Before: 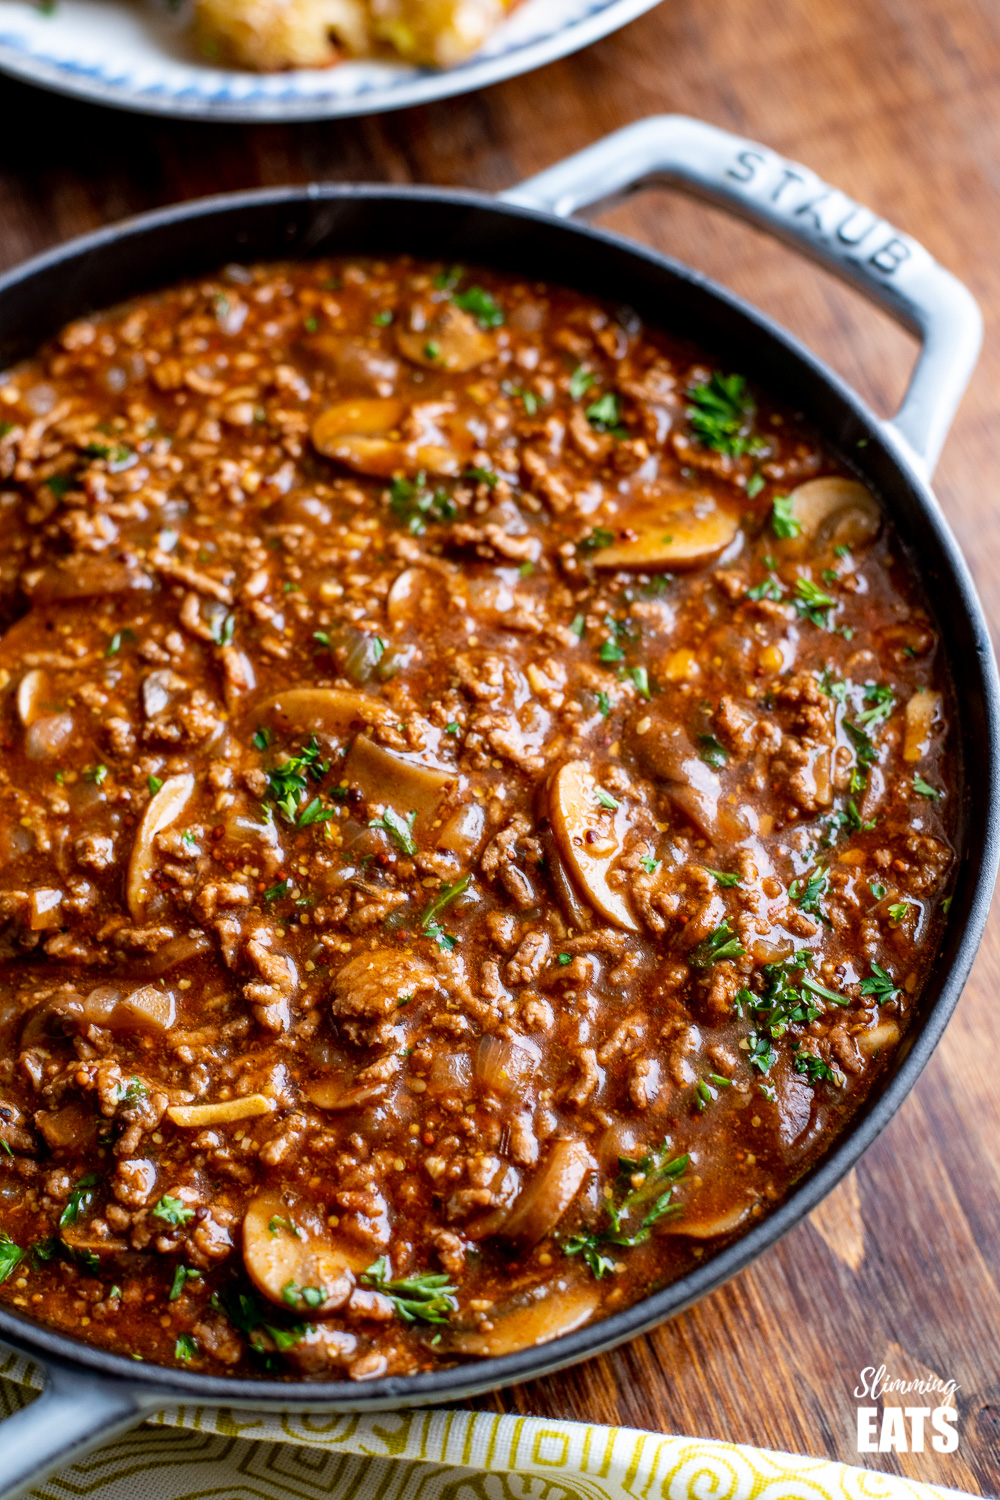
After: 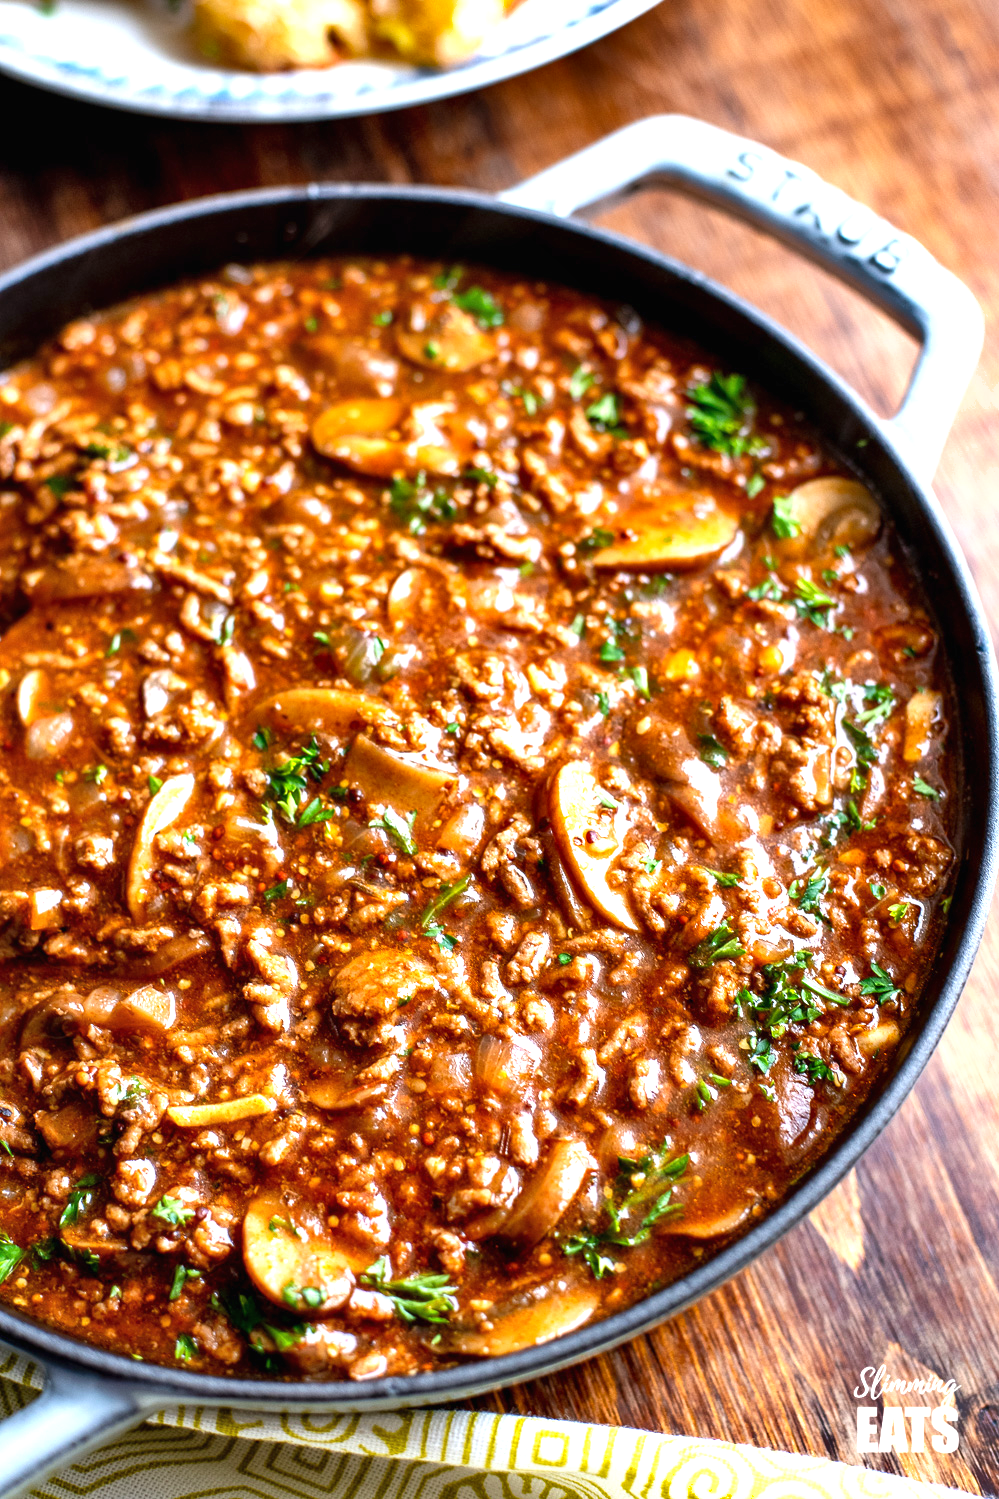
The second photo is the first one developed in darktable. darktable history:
shadows and highlights: soften with gaussian
crop: left 0.066%
exposure: black level correction -0.001, exposure 0.906 EV, compensate highlight preservation false
